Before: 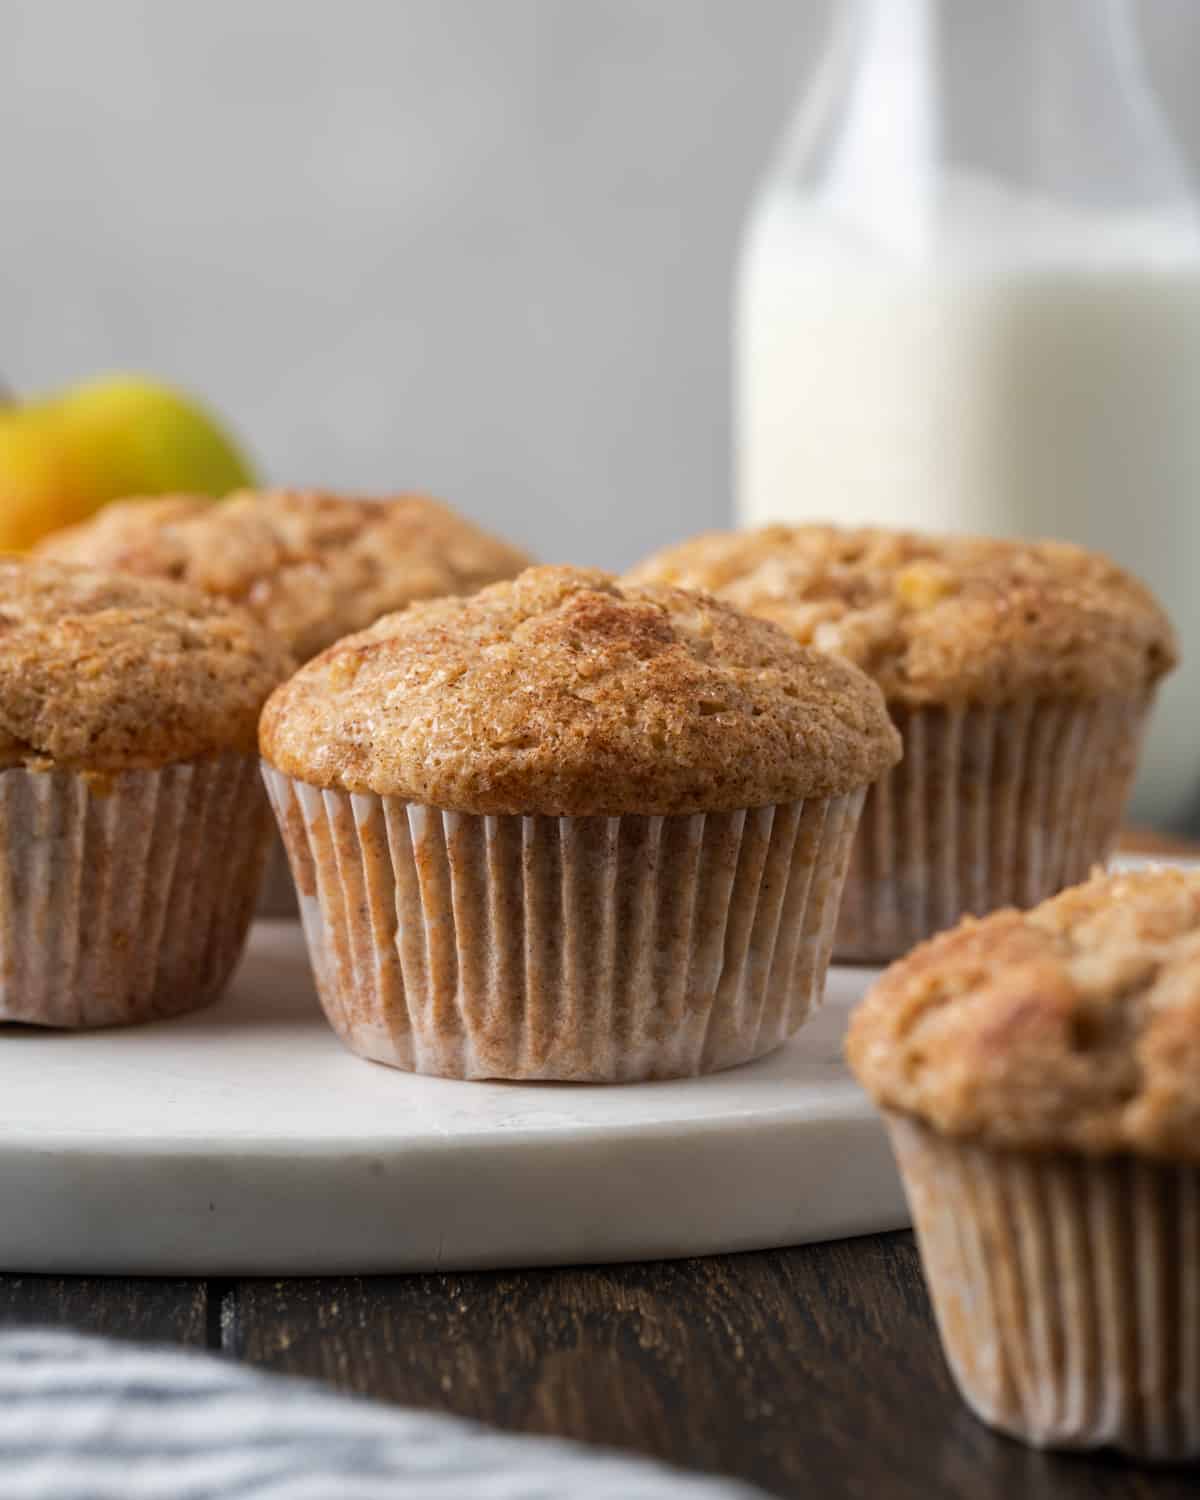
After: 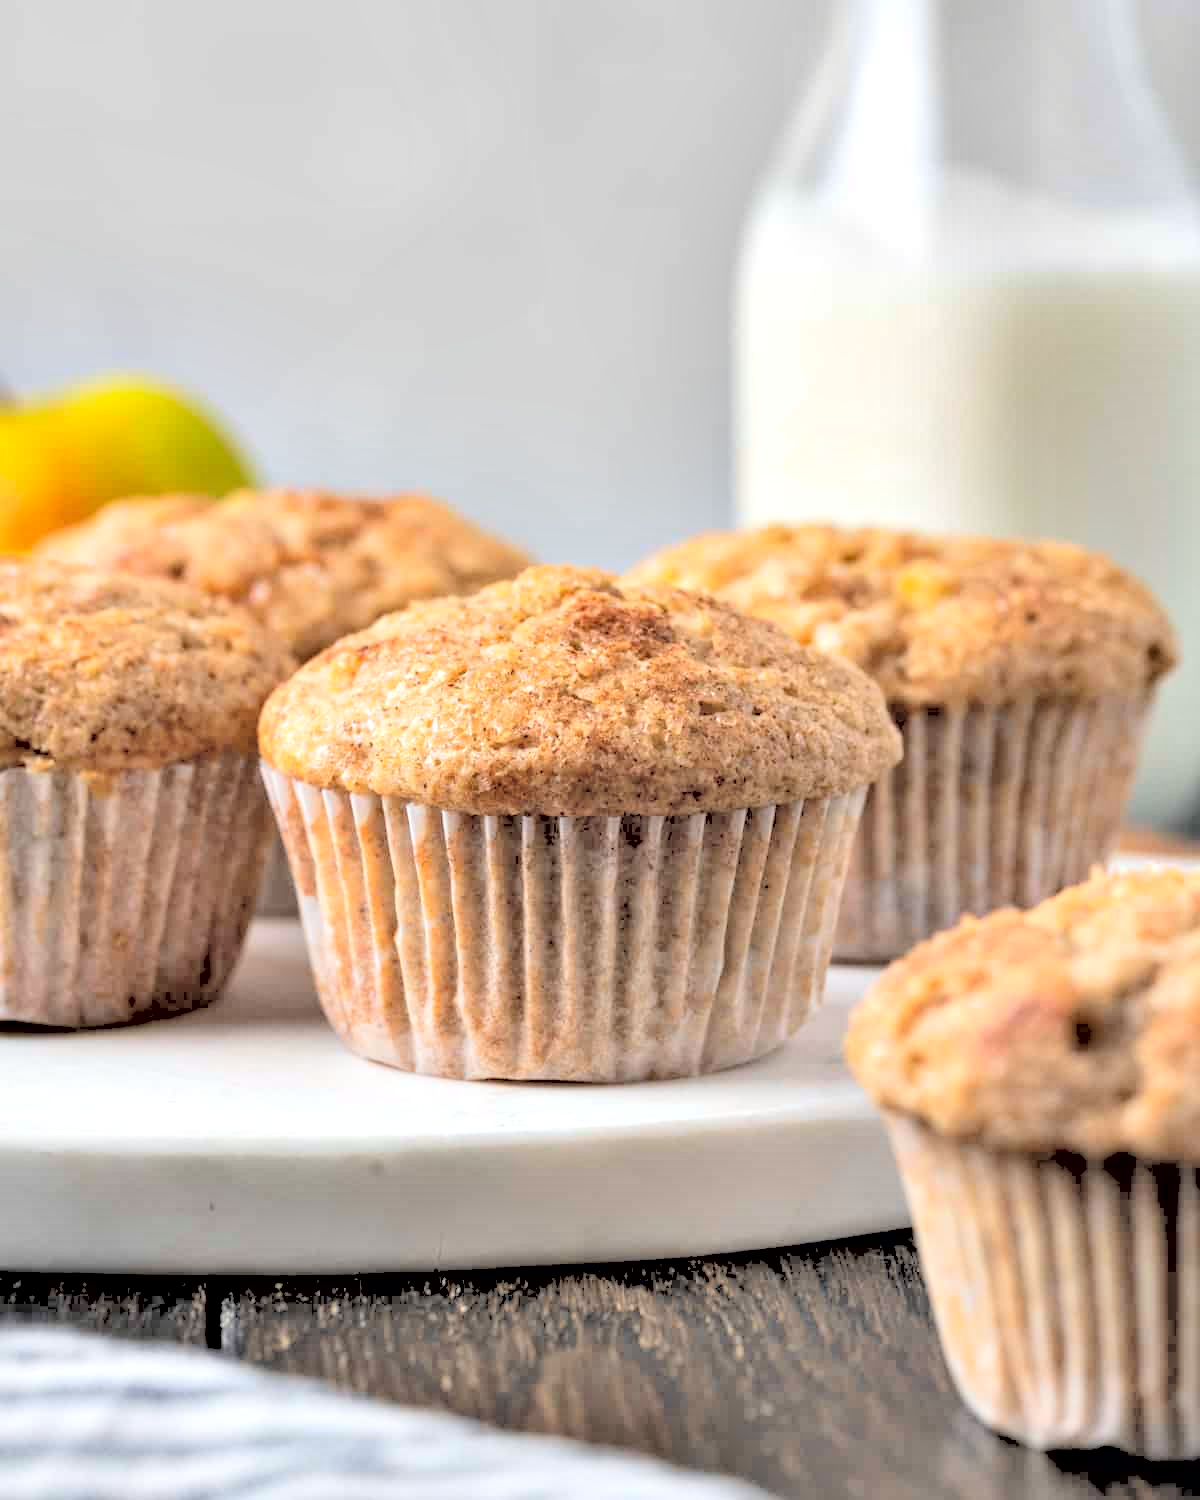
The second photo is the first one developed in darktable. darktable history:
contrast brightness saturation: brightness 1
contrast equalizer: octaves 7, y [[0.6 ×6], [0.55 ×6], [0 ×6], [0 ×6], [0 ×6]]
tone equalizer: on, module defaults
shadows and highlights: soften with gaussian
